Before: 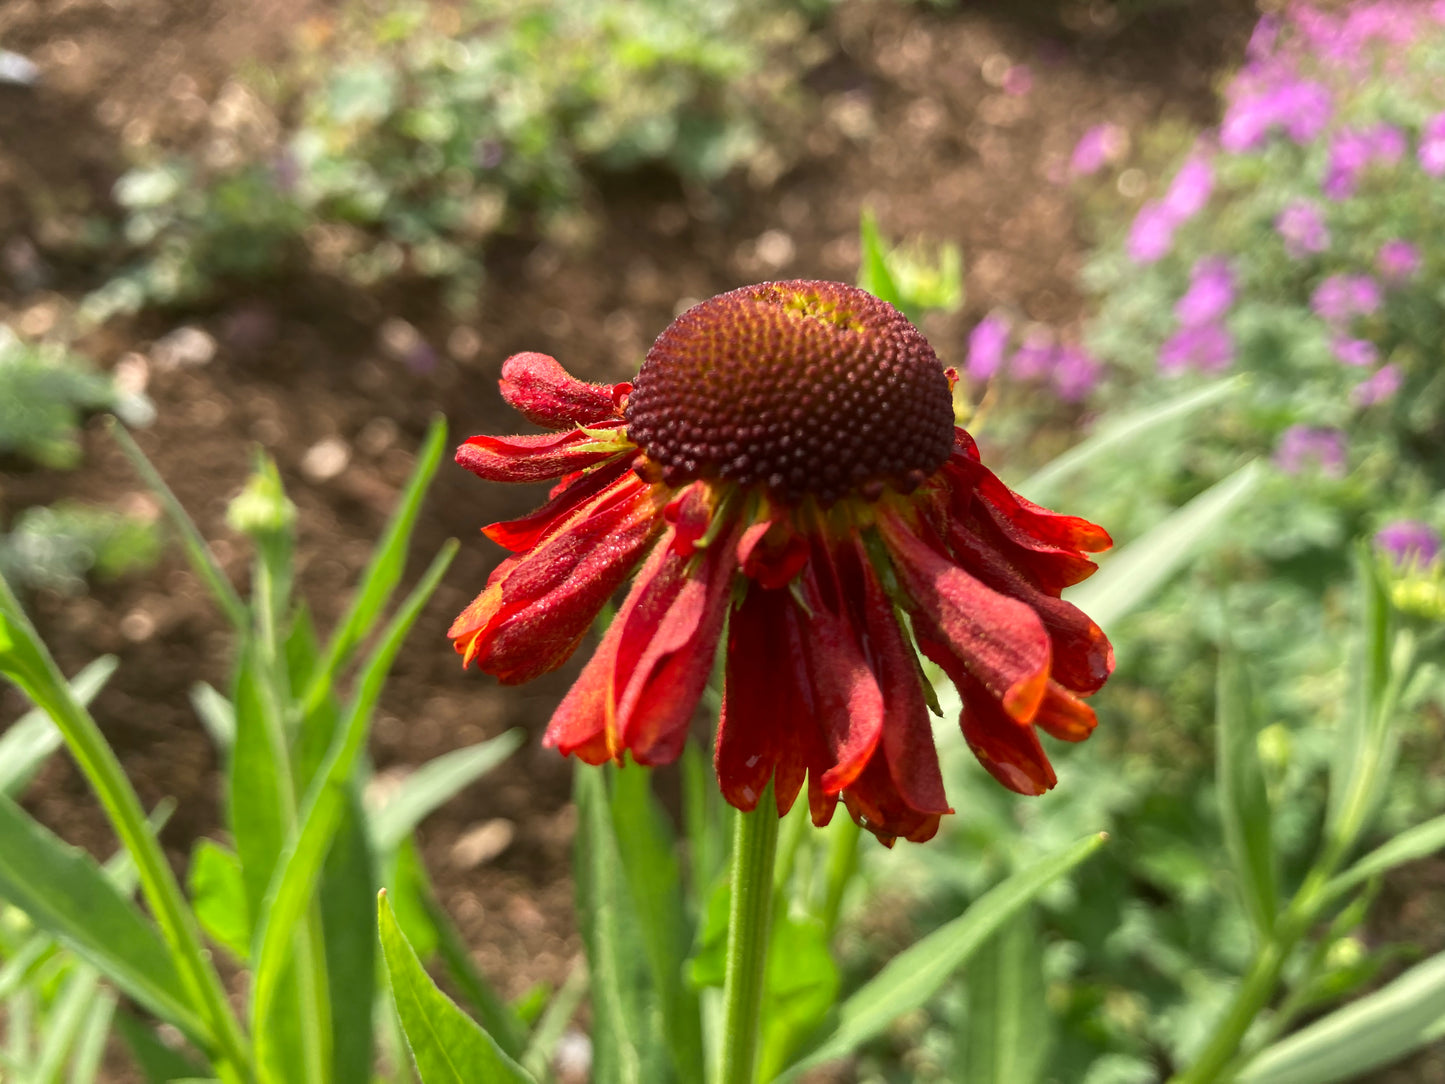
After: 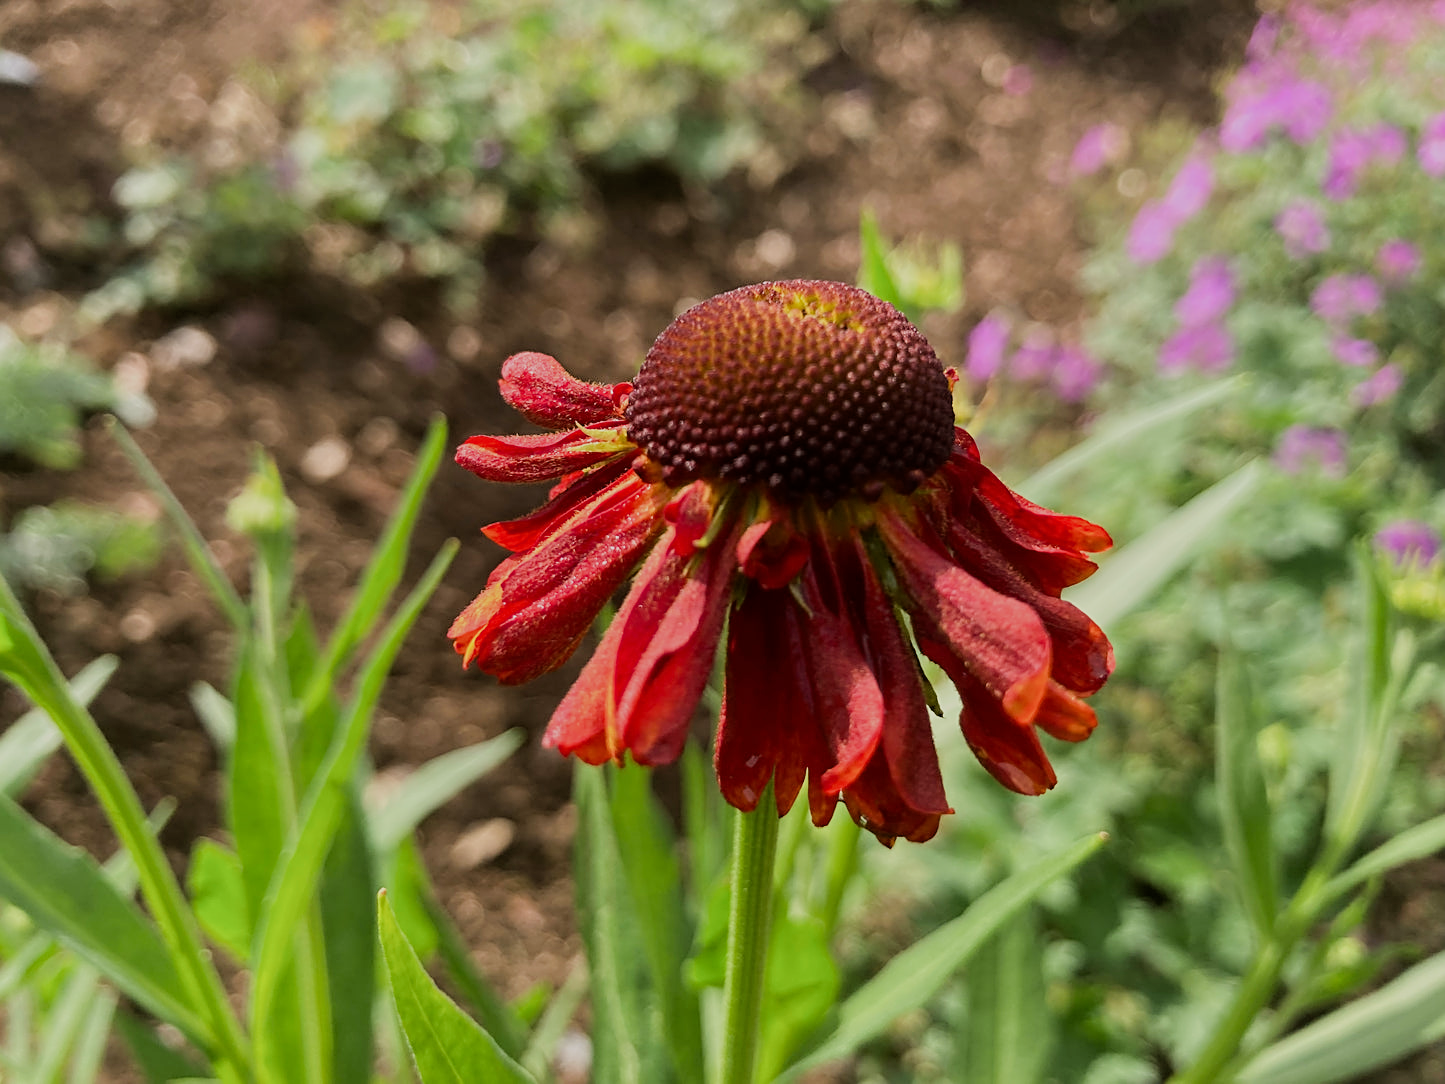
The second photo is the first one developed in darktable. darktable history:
filmic rgb: black relative exposure -7.32 EV, white relative exposure 5.09 EV, hardness 3.2
sharpen: on, module defaults
